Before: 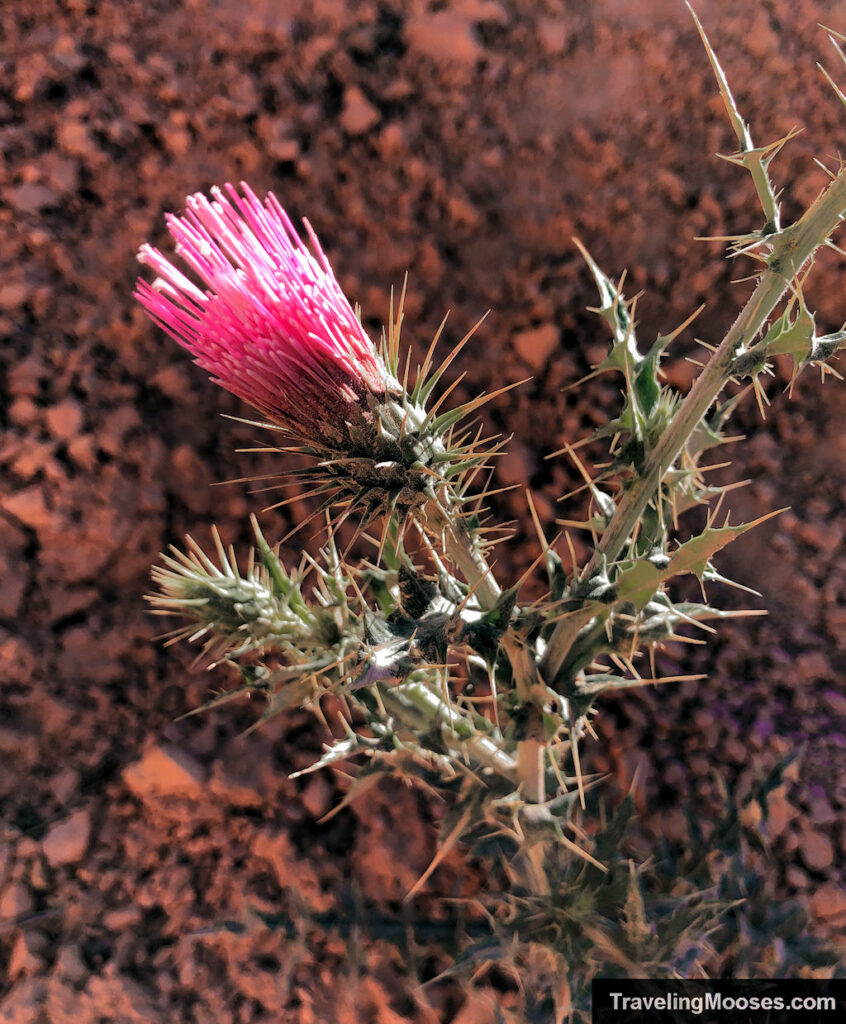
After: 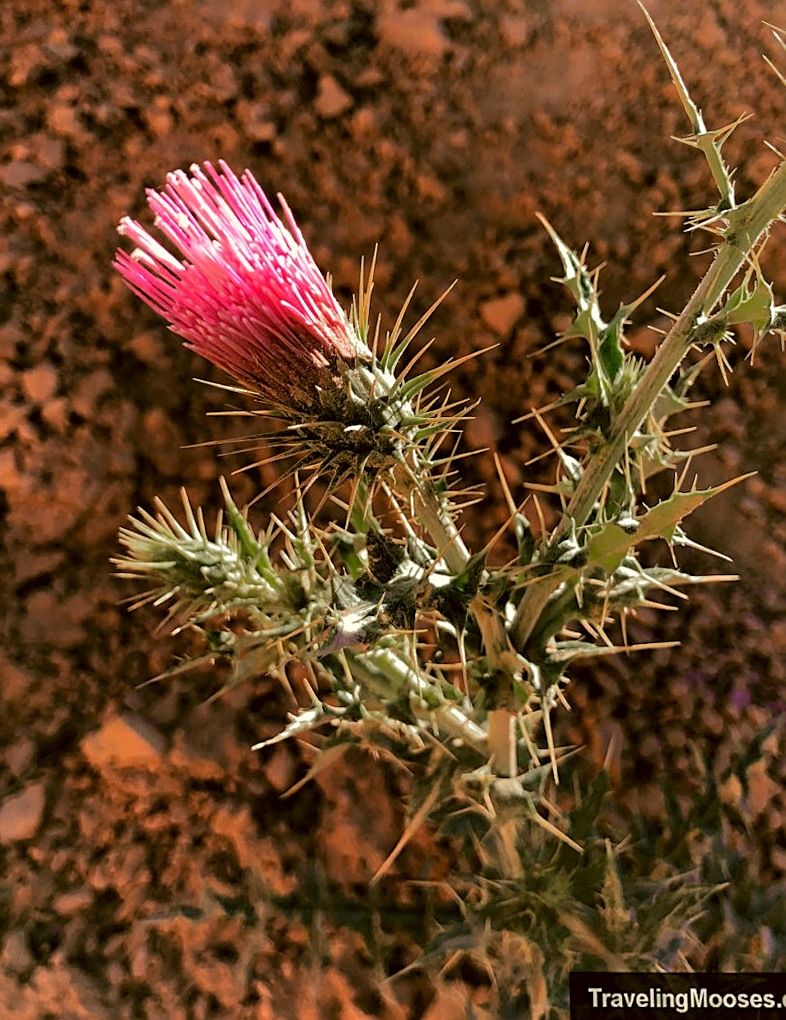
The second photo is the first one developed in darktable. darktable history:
sharpen: on, module defaults
rotate and perspective: rotation 0.215°, lens shift (vertical) -0.139, crop left 0.069, crop right 0.939, crop top 0.002, crop bottom 0.996
color correction: highlights a* -1.43, highlights b* 10.12, shadows a* 0.395, shadows b* 19.35
